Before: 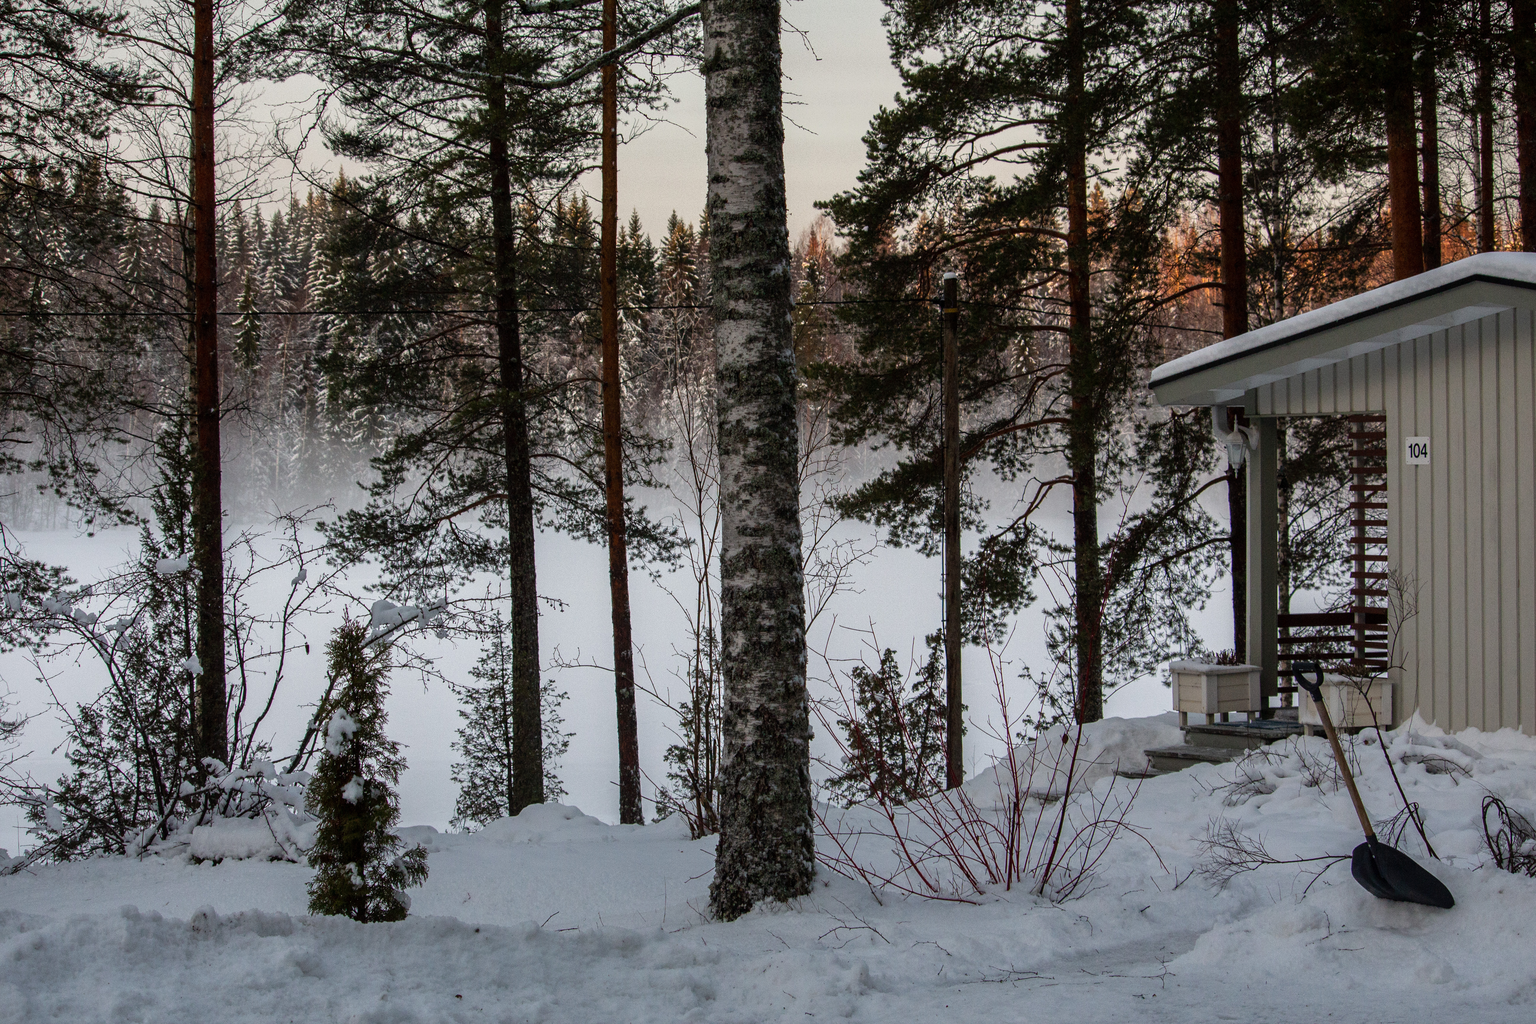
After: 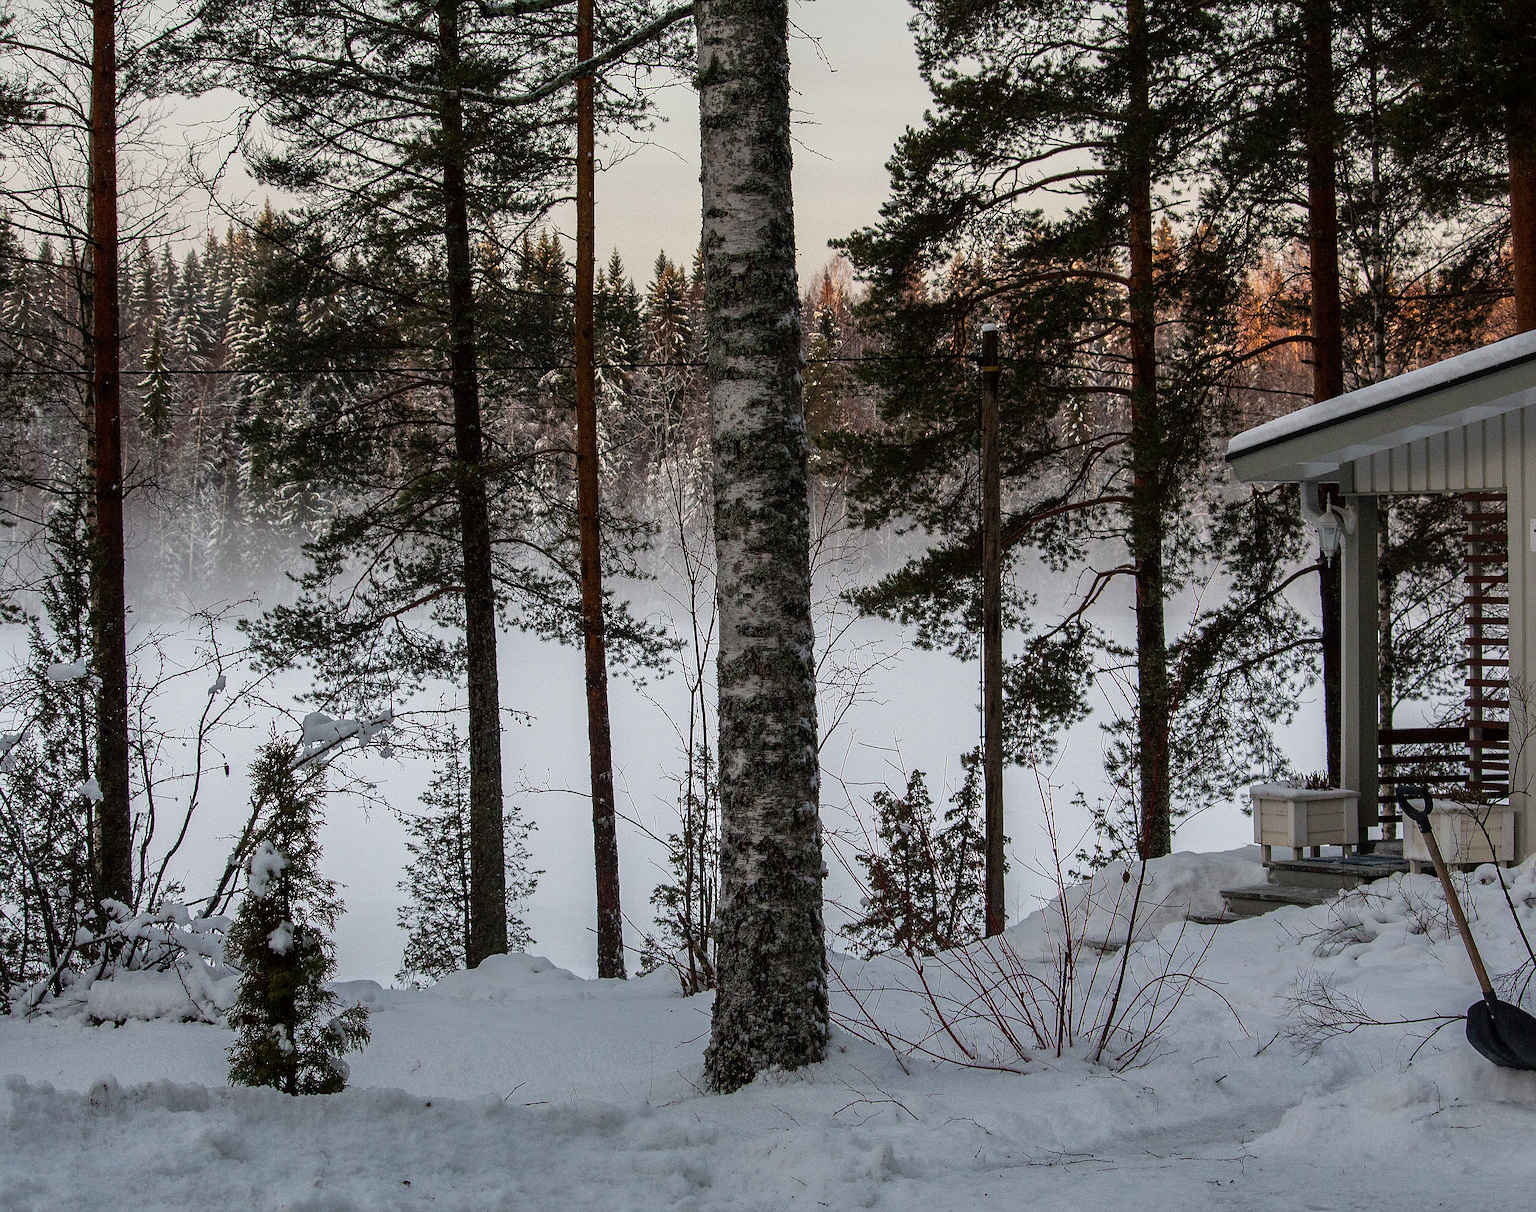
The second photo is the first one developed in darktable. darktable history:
sharpen: radius 1.4, amount 1.25, threshold 0.7
crop: left 7.598%, right 7.873%
